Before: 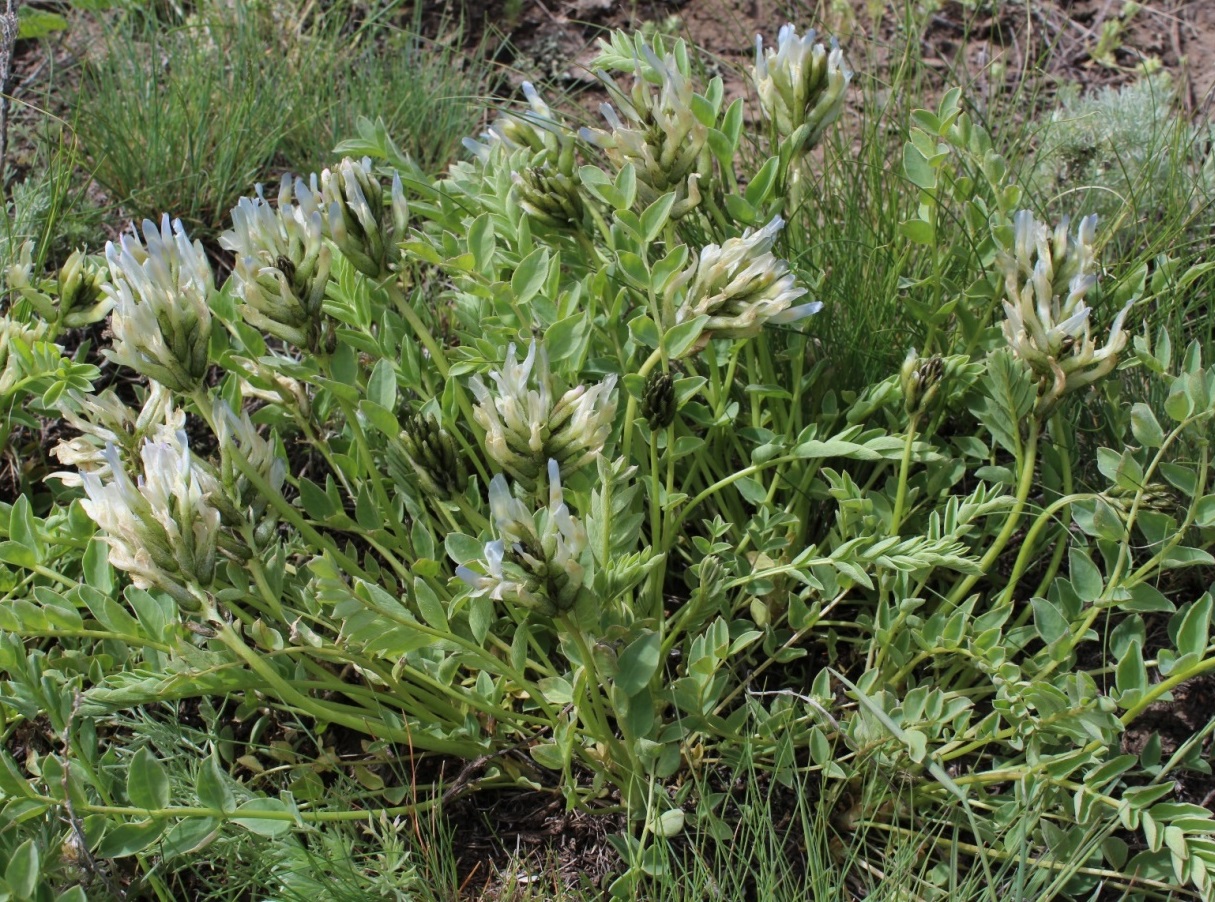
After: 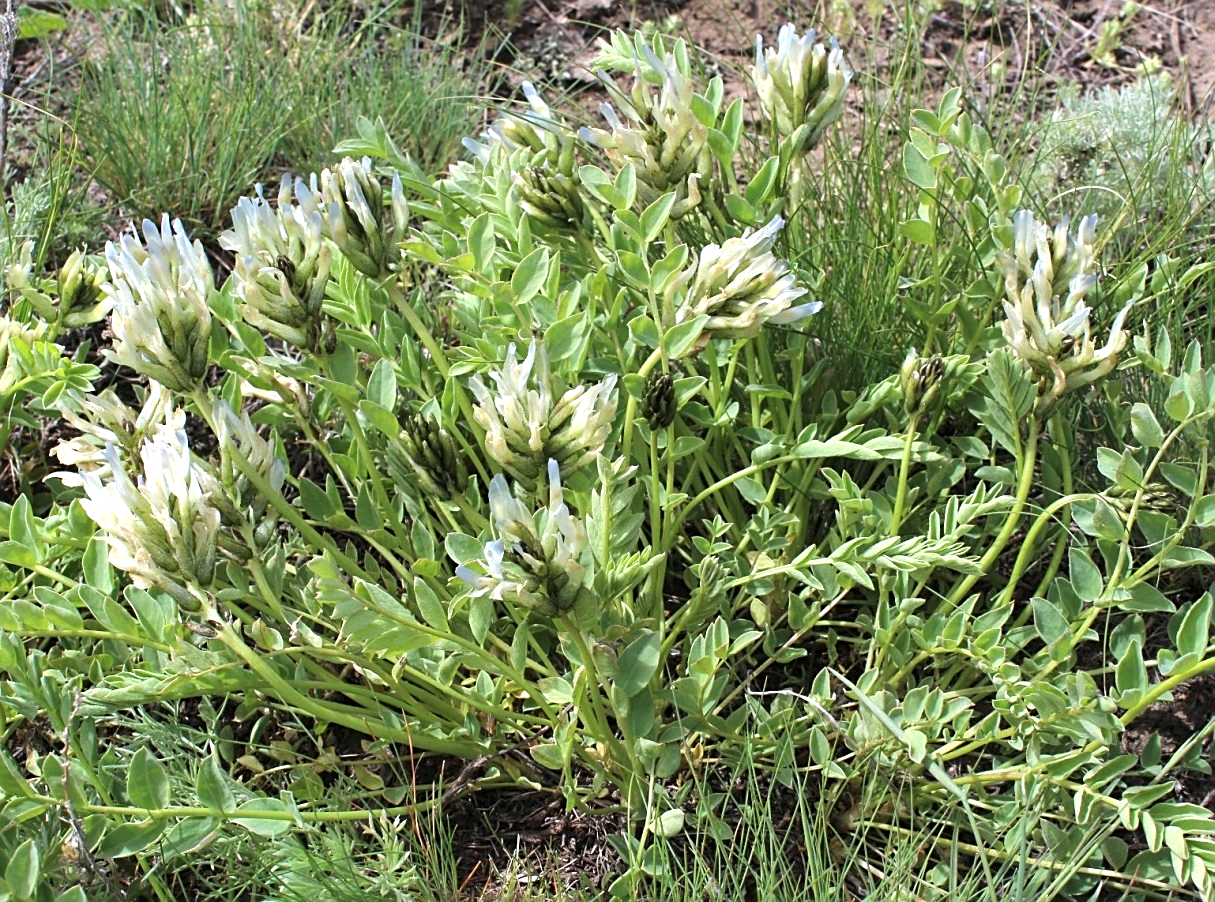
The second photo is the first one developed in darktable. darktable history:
exposure: exposure 0.772 EV, compensate highlight preservation false
sharpen: on, module defaults
